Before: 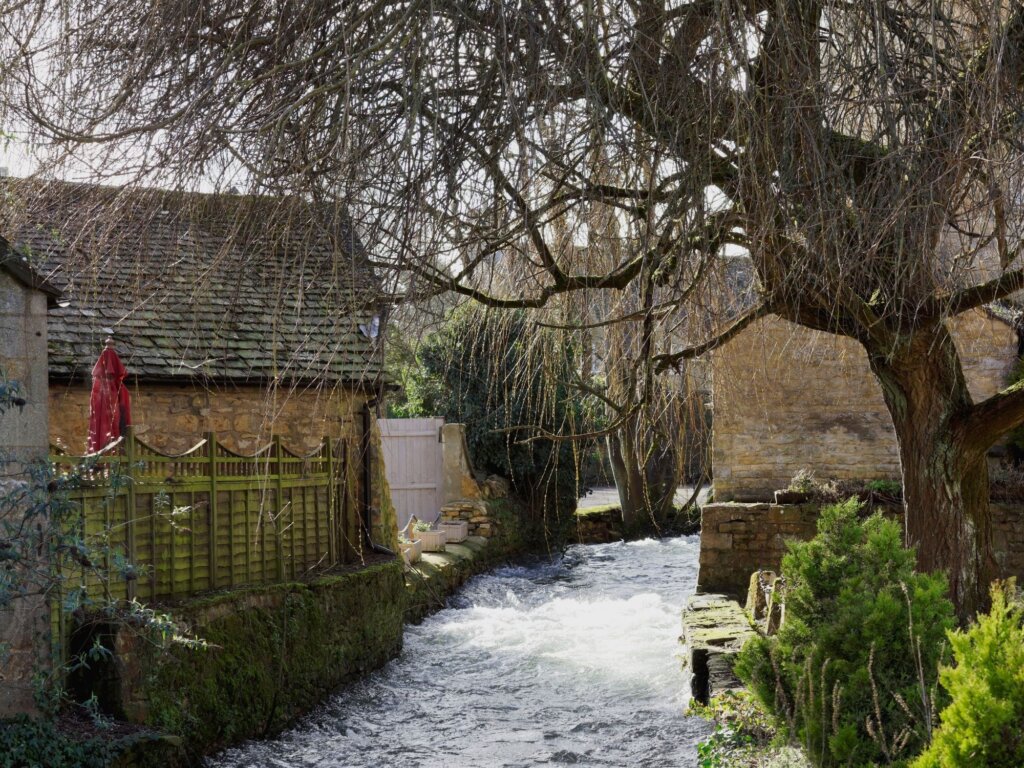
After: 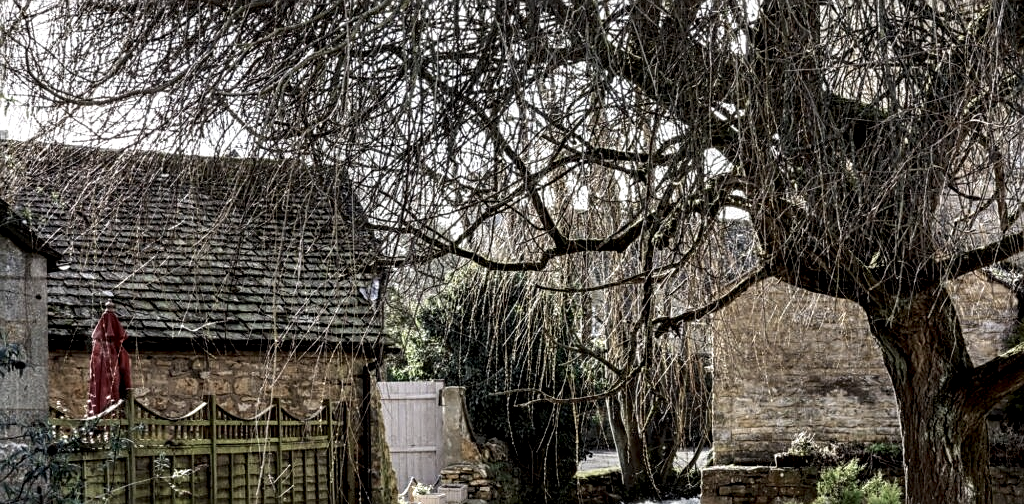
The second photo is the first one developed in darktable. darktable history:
contrast brightness saturation: contrast 0.1, saturation -0.36
local contrast: highlights 19%, detail 186%
sharpen: on, module defaults
crop and rotate: top 4.848%, bottom 29.503%
